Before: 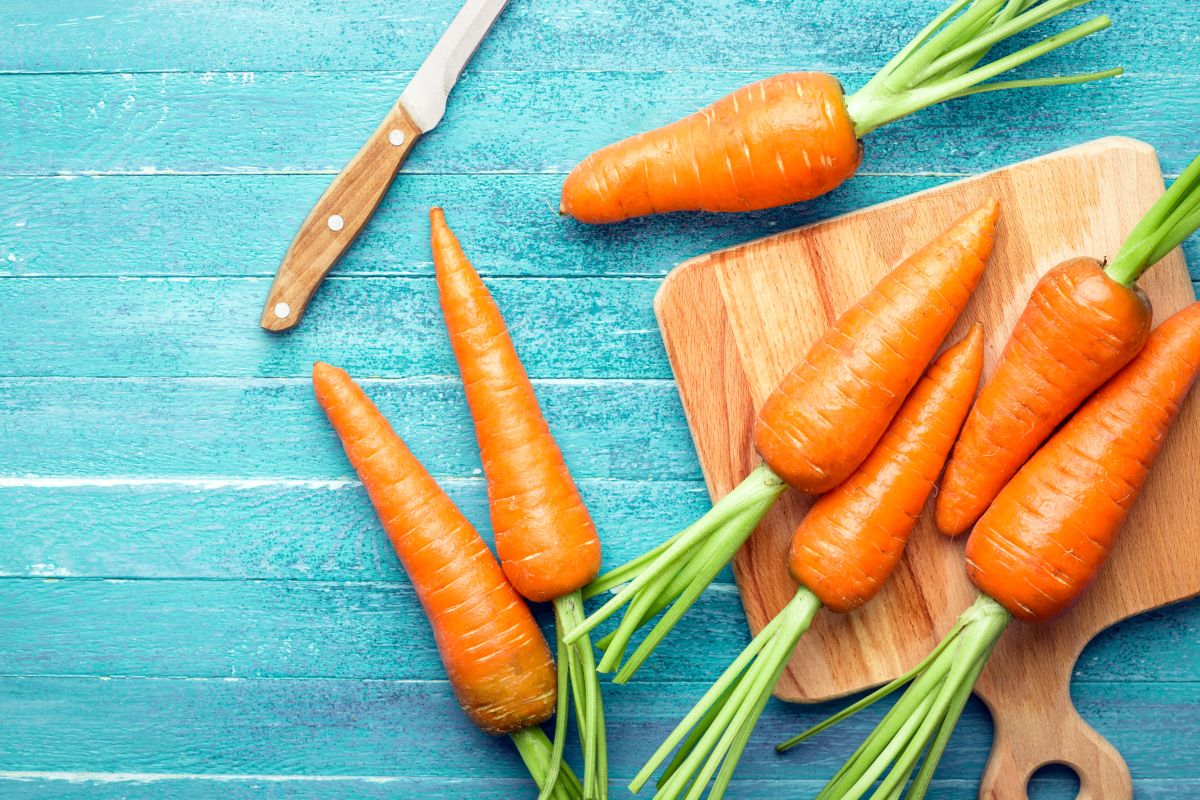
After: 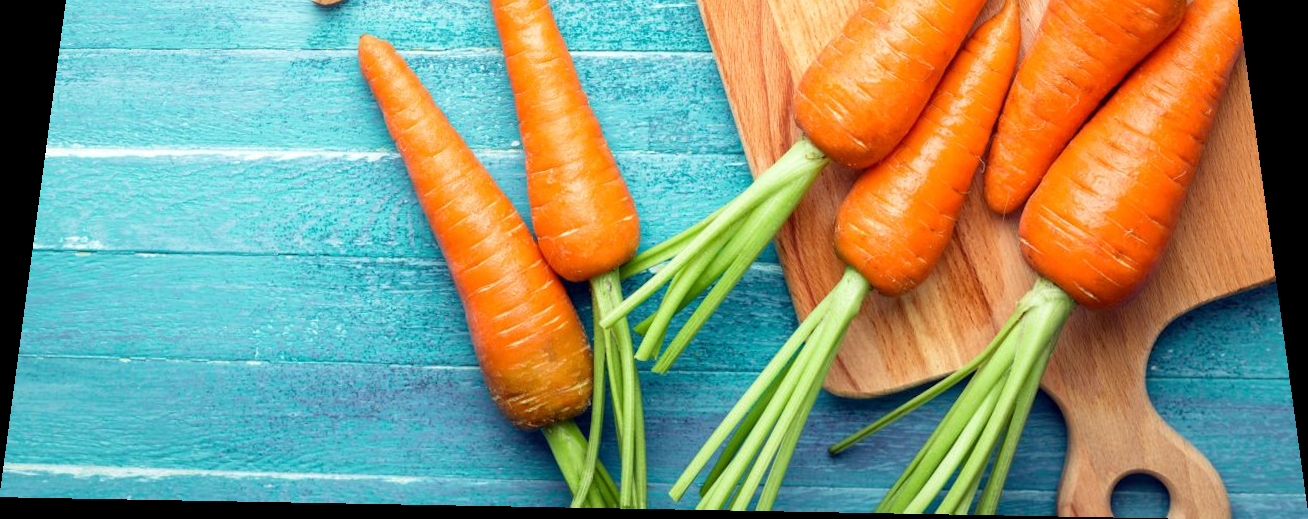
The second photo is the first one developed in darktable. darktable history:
rotate and perspective: rotation 0.128°, lens shift (vertical) -0.181, lens shift (horizontal) -0.044, shear 0.001, automatic cropping off
crop and rotate: top 36.435%
